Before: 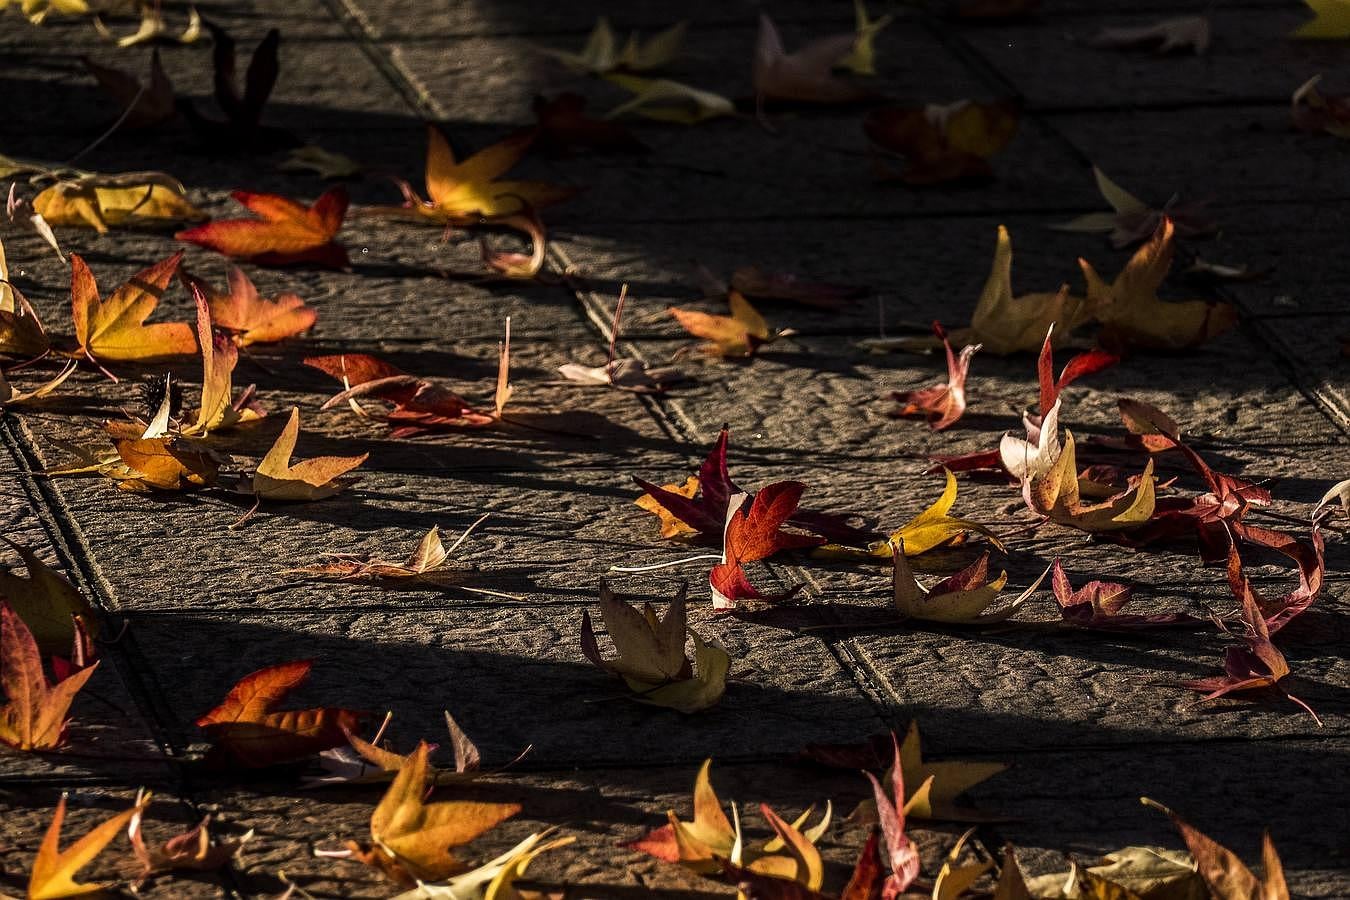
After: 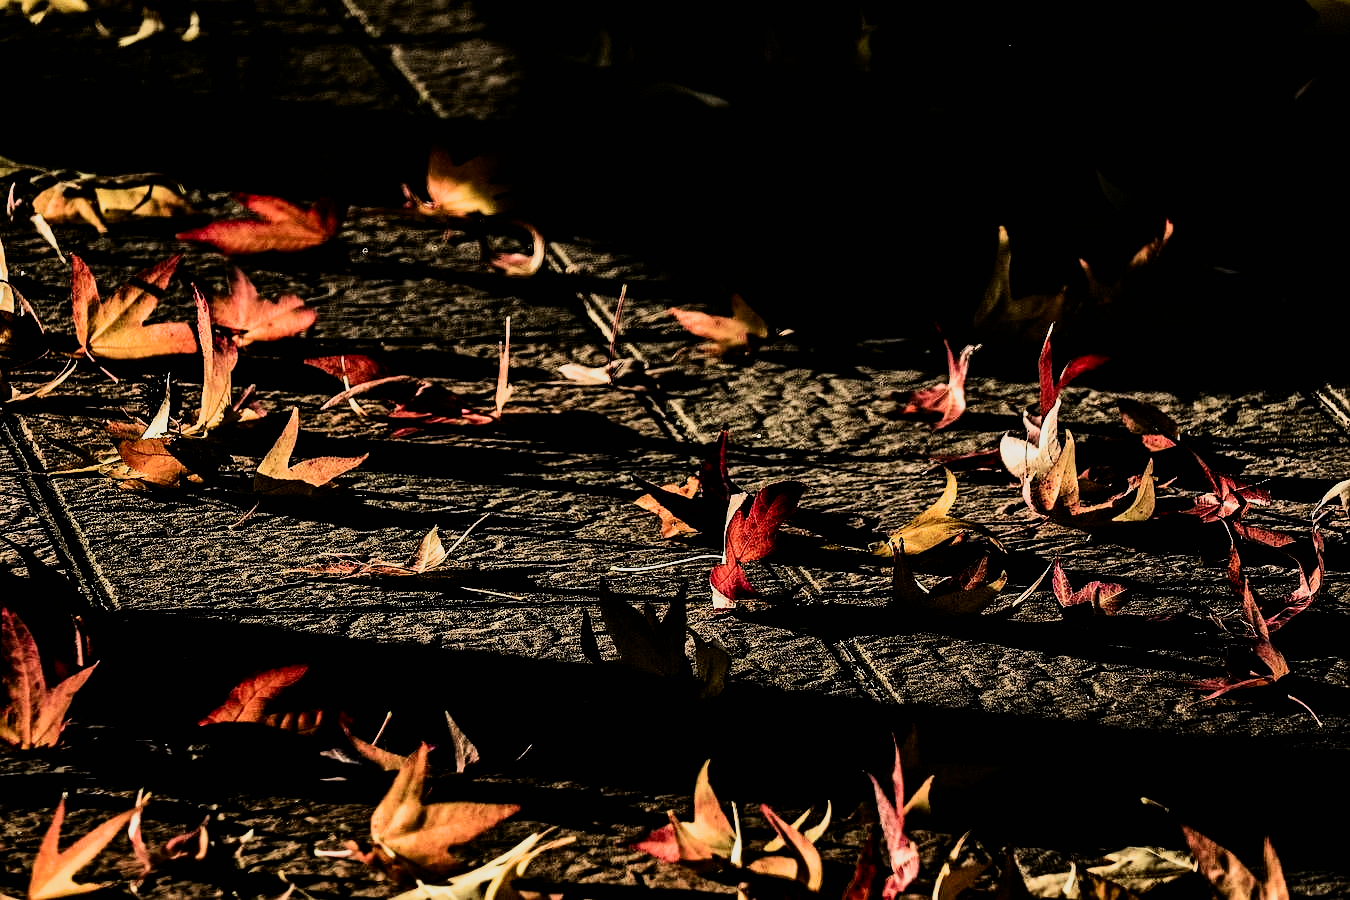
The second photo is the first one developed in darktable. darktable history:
tone curve: curves: ch0 [(0, 0) (0.091, 0.066) (0.184, 0.16) (0.491, 0.519) (0.748, 0.765) (1, 0.919)]; ch1 [(0, 0) (0.179, 0.173) (0.322, 0.32) (0.424, 0.424) (0.502, 0.5) (0.56, 0.575) (0.631, 0.675) (0.777, 0.806) (1, 1)]; ch2 [(0, 0) (0.434, 0.447) (0.497, 0.498) (0.539, 0.566) (0.676, 0.691) (1, 1)], color space Lab, independent channels, preserve colors none
filmic rgb: black relative exposure -3.8 EV, white relative exposure 2.39 EV, dynamic range scaling -49.78%, hardness 3.47, latitude 29.71%, contrast 1.8, iterations of high-quality reconstruction 10
